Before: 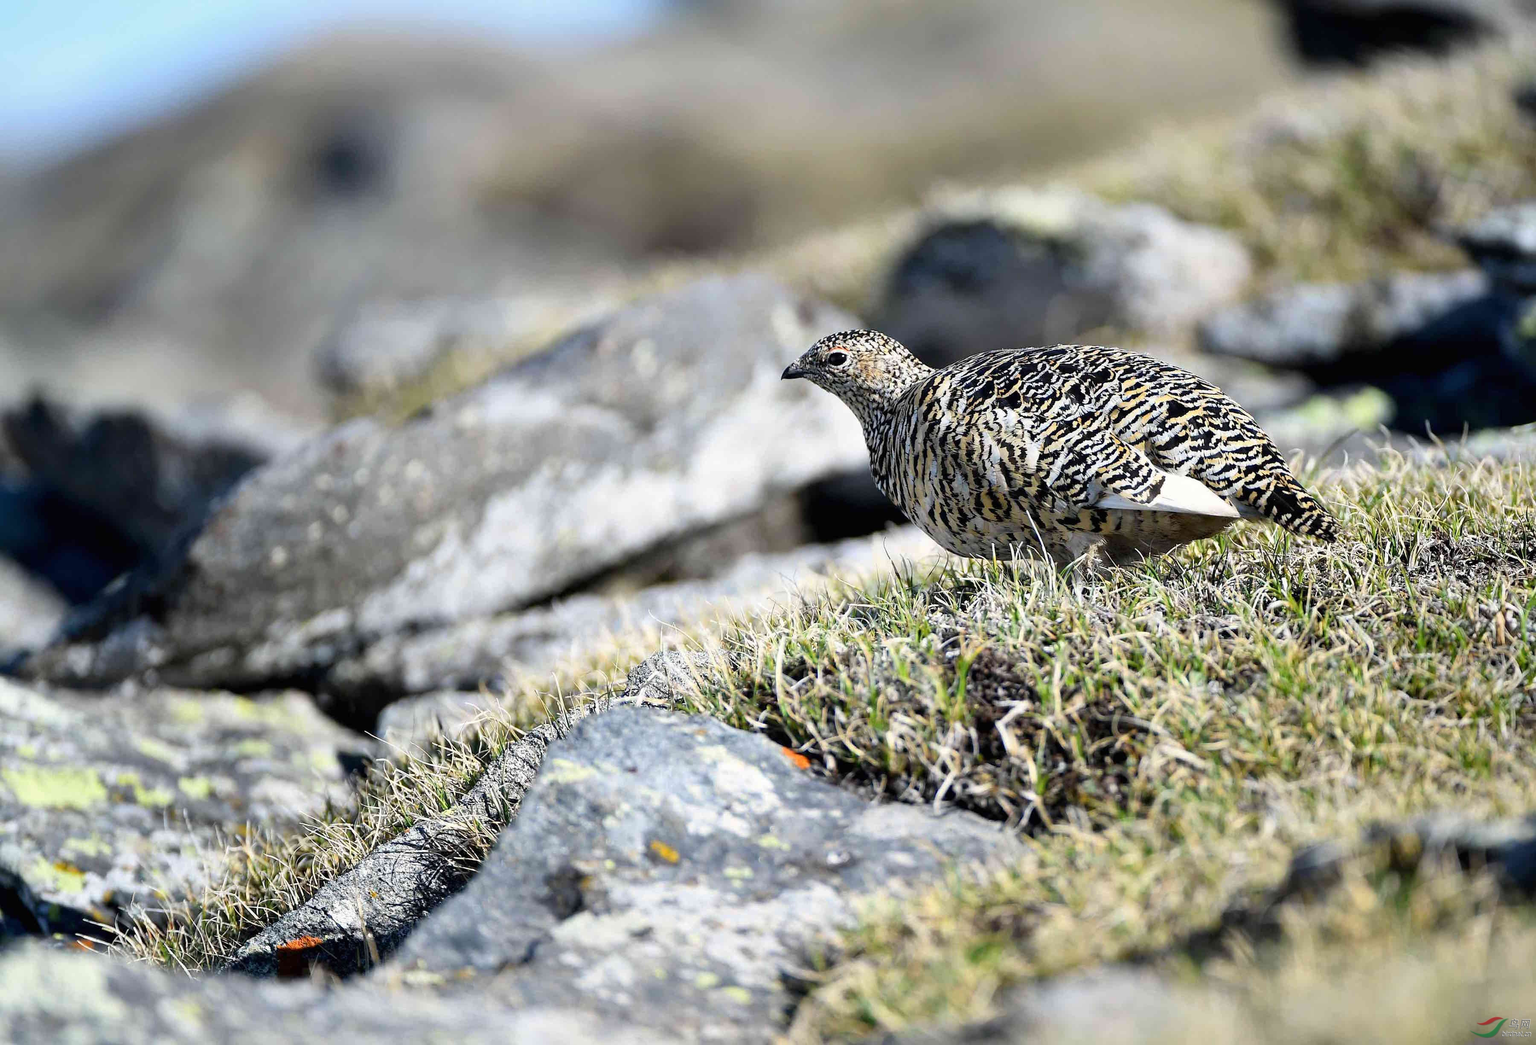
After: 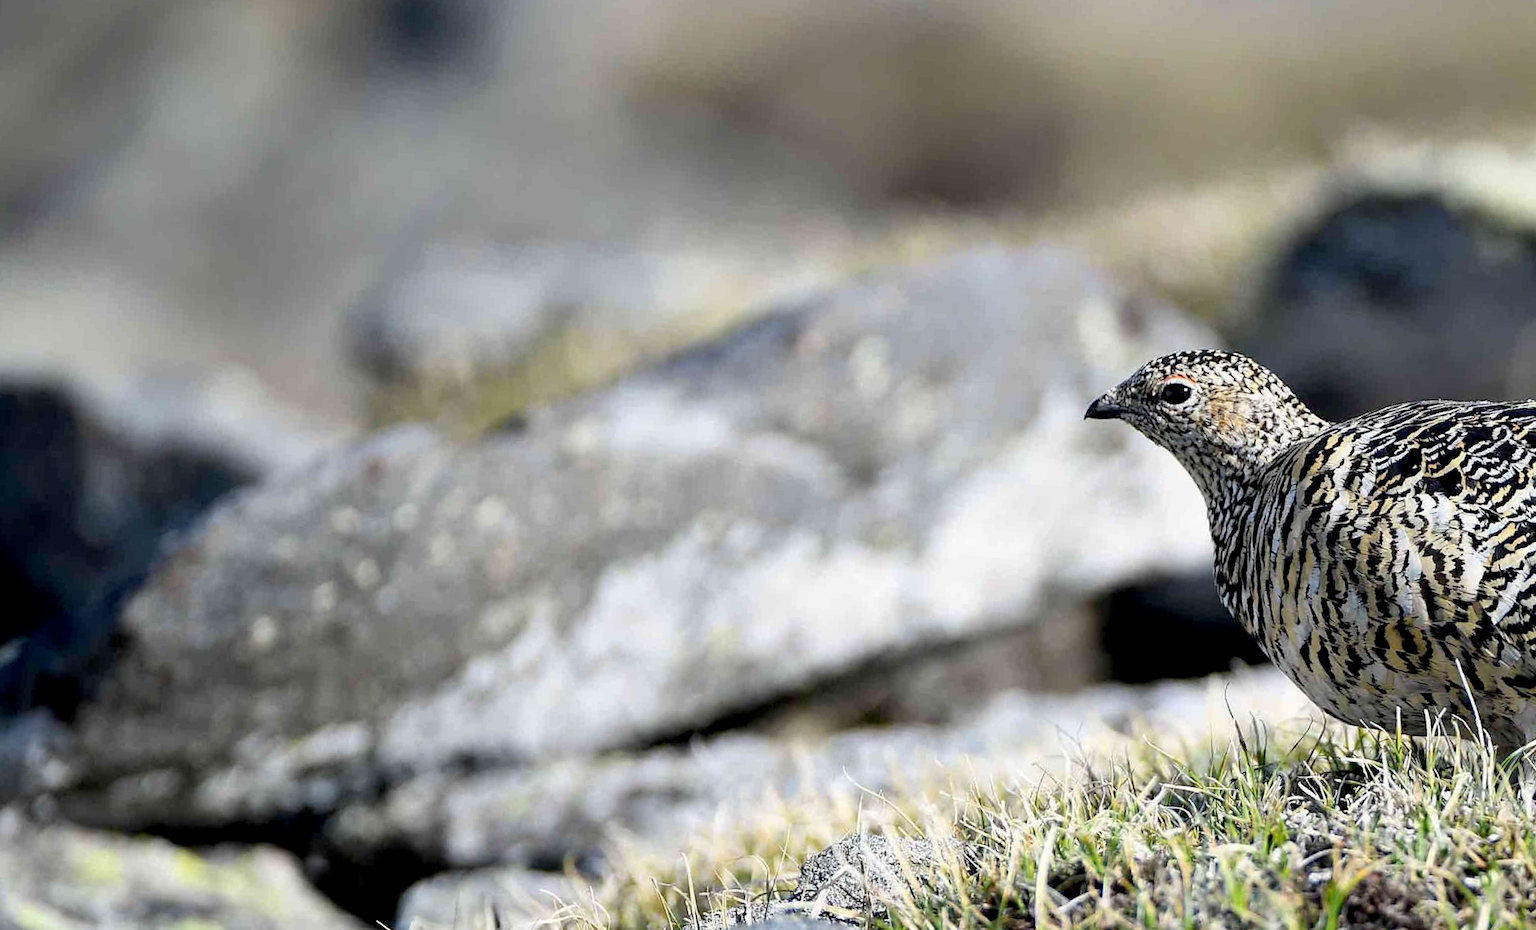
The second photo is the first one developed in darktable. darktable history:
crop and rotate: angle -4.81°, left 2.218%, top 6.724%, right 27.438%, bottom 30.679%
exposure: black level correction 0.005, exposure 0.002 EV, compensate highlight preservation false
